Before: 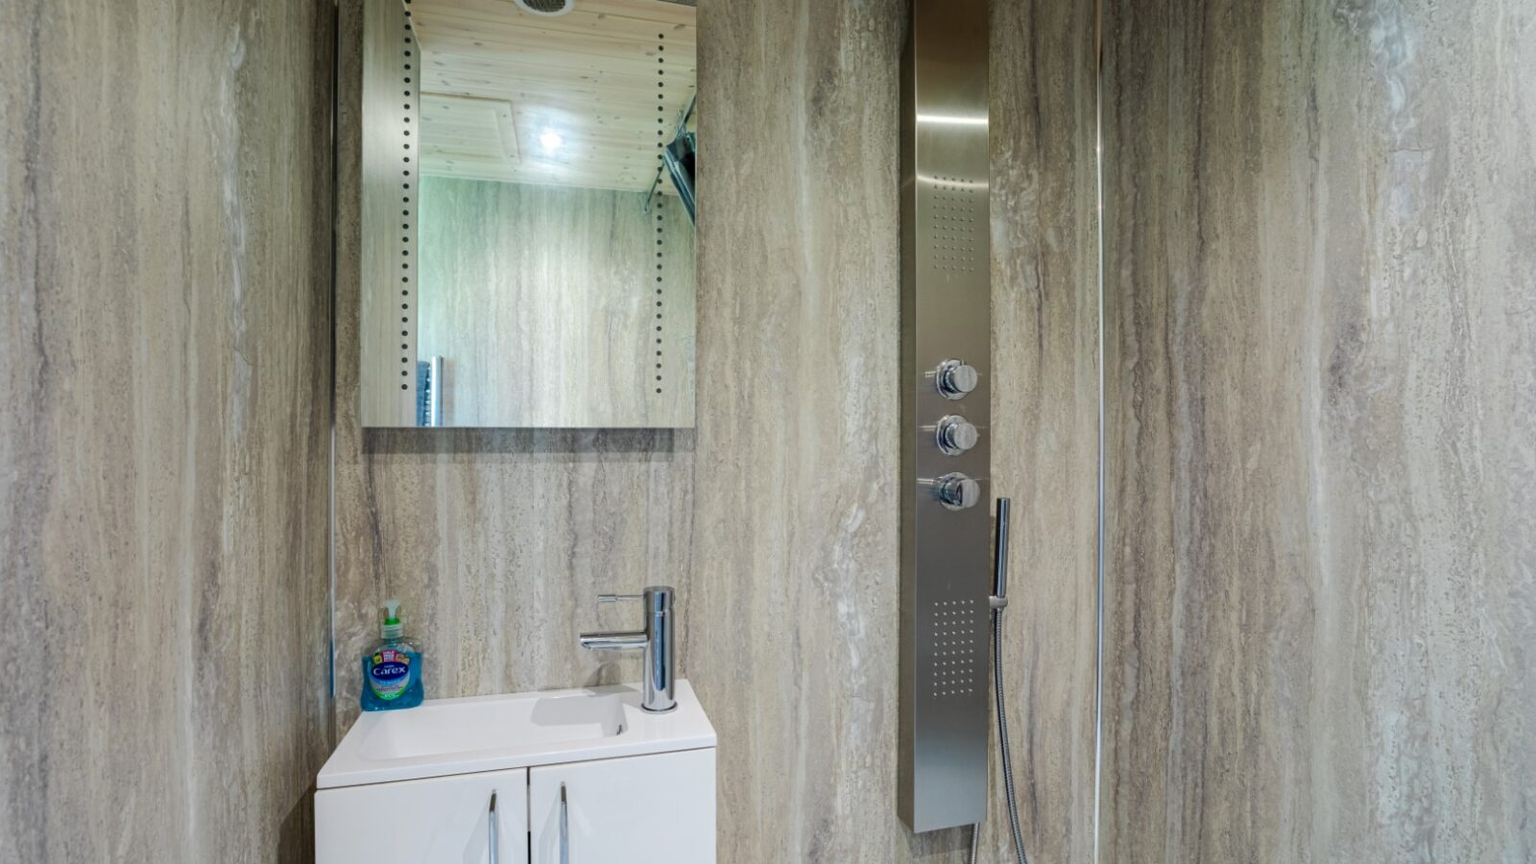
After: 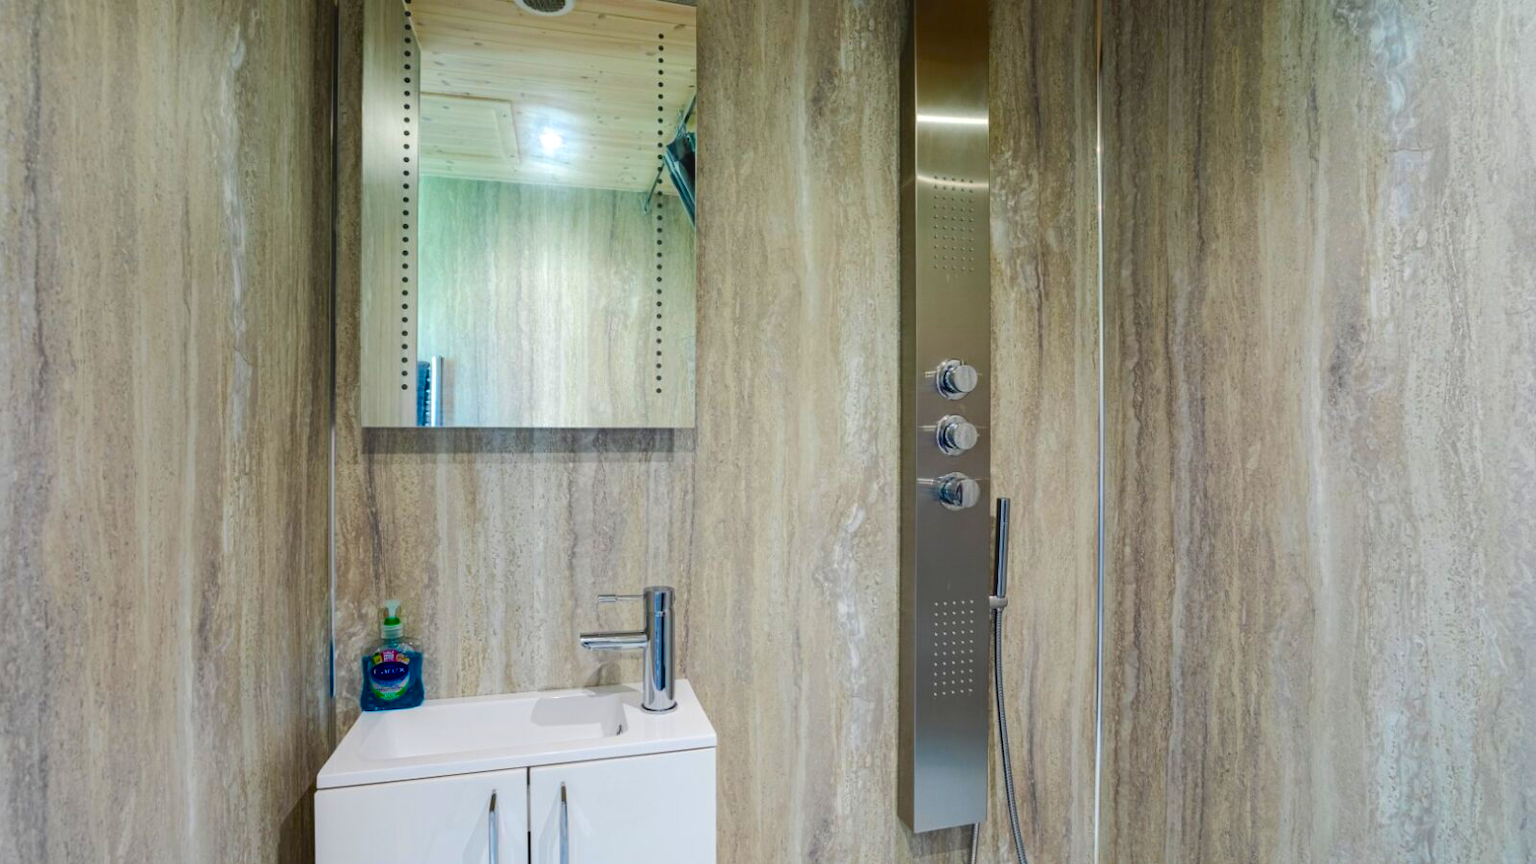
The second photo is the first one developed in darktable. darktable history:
color balance rgb: global offset › luminance 0.488%, perceptual saturation grading › global saturation 41.568%, perceptual brilliance grading › global brilliance 2.733%, saturation formula JzAzBz (2021)
tone equalizer: edges refinement/feathering 500, mask exposure compensation -1.57 EV, preserve details no
